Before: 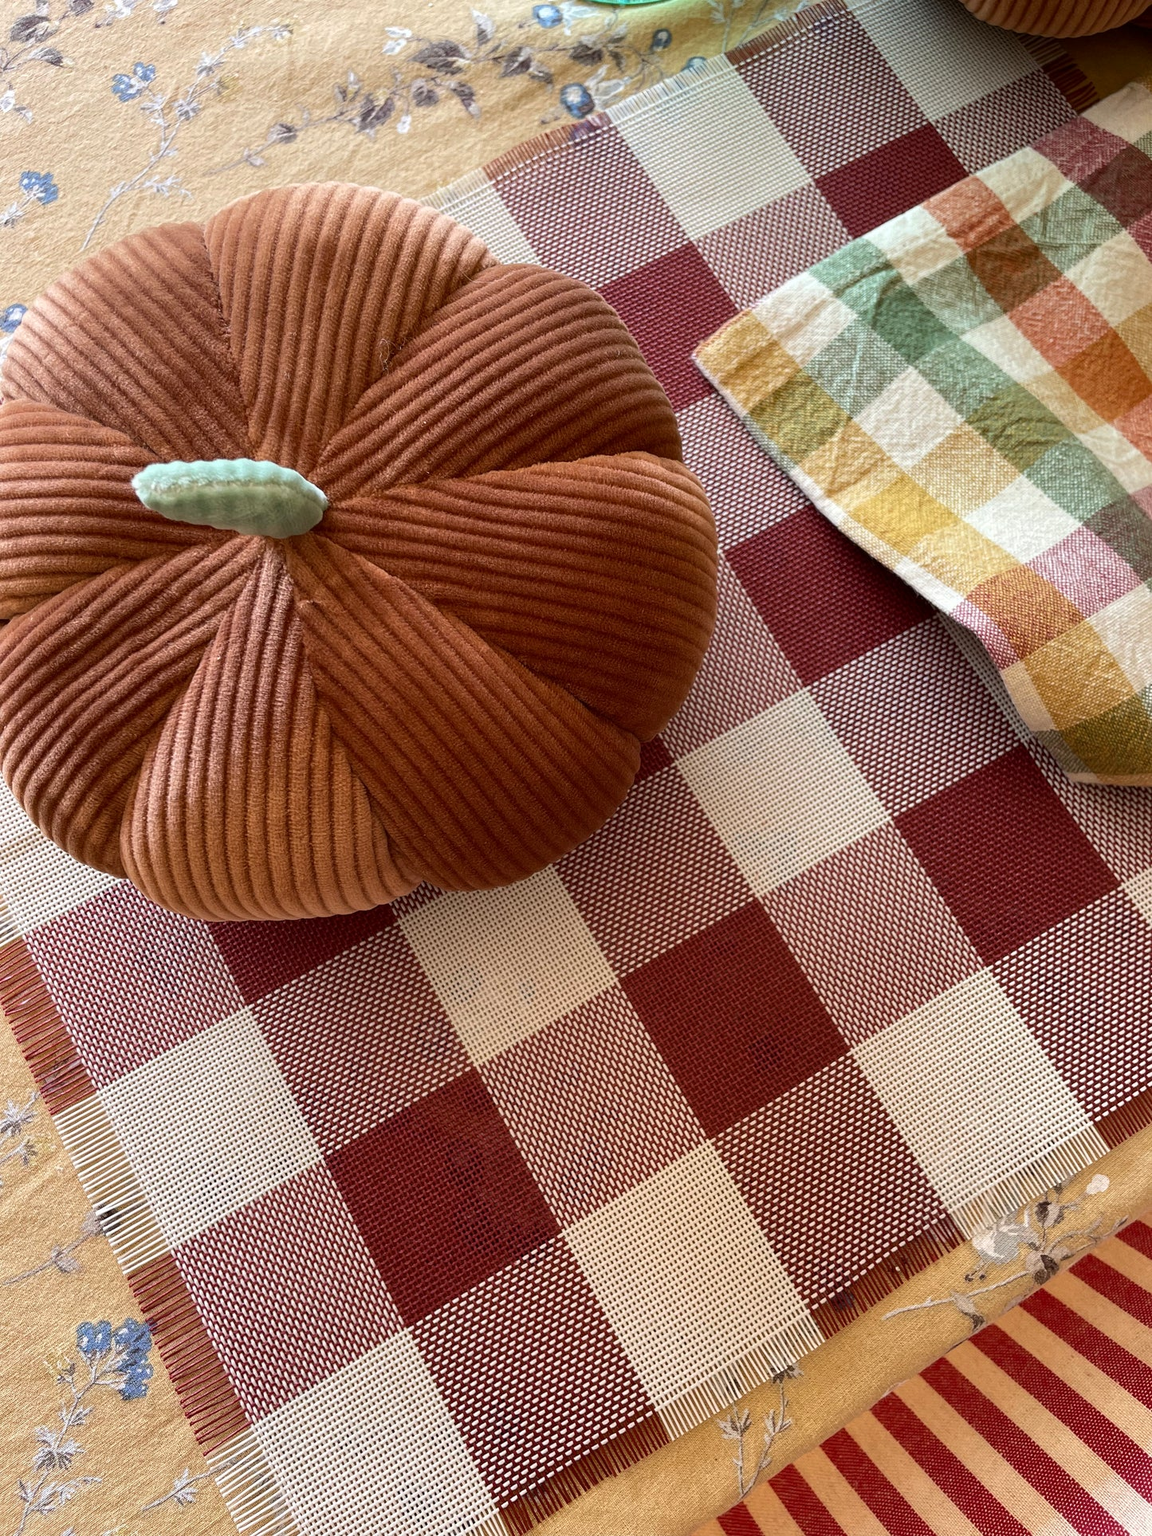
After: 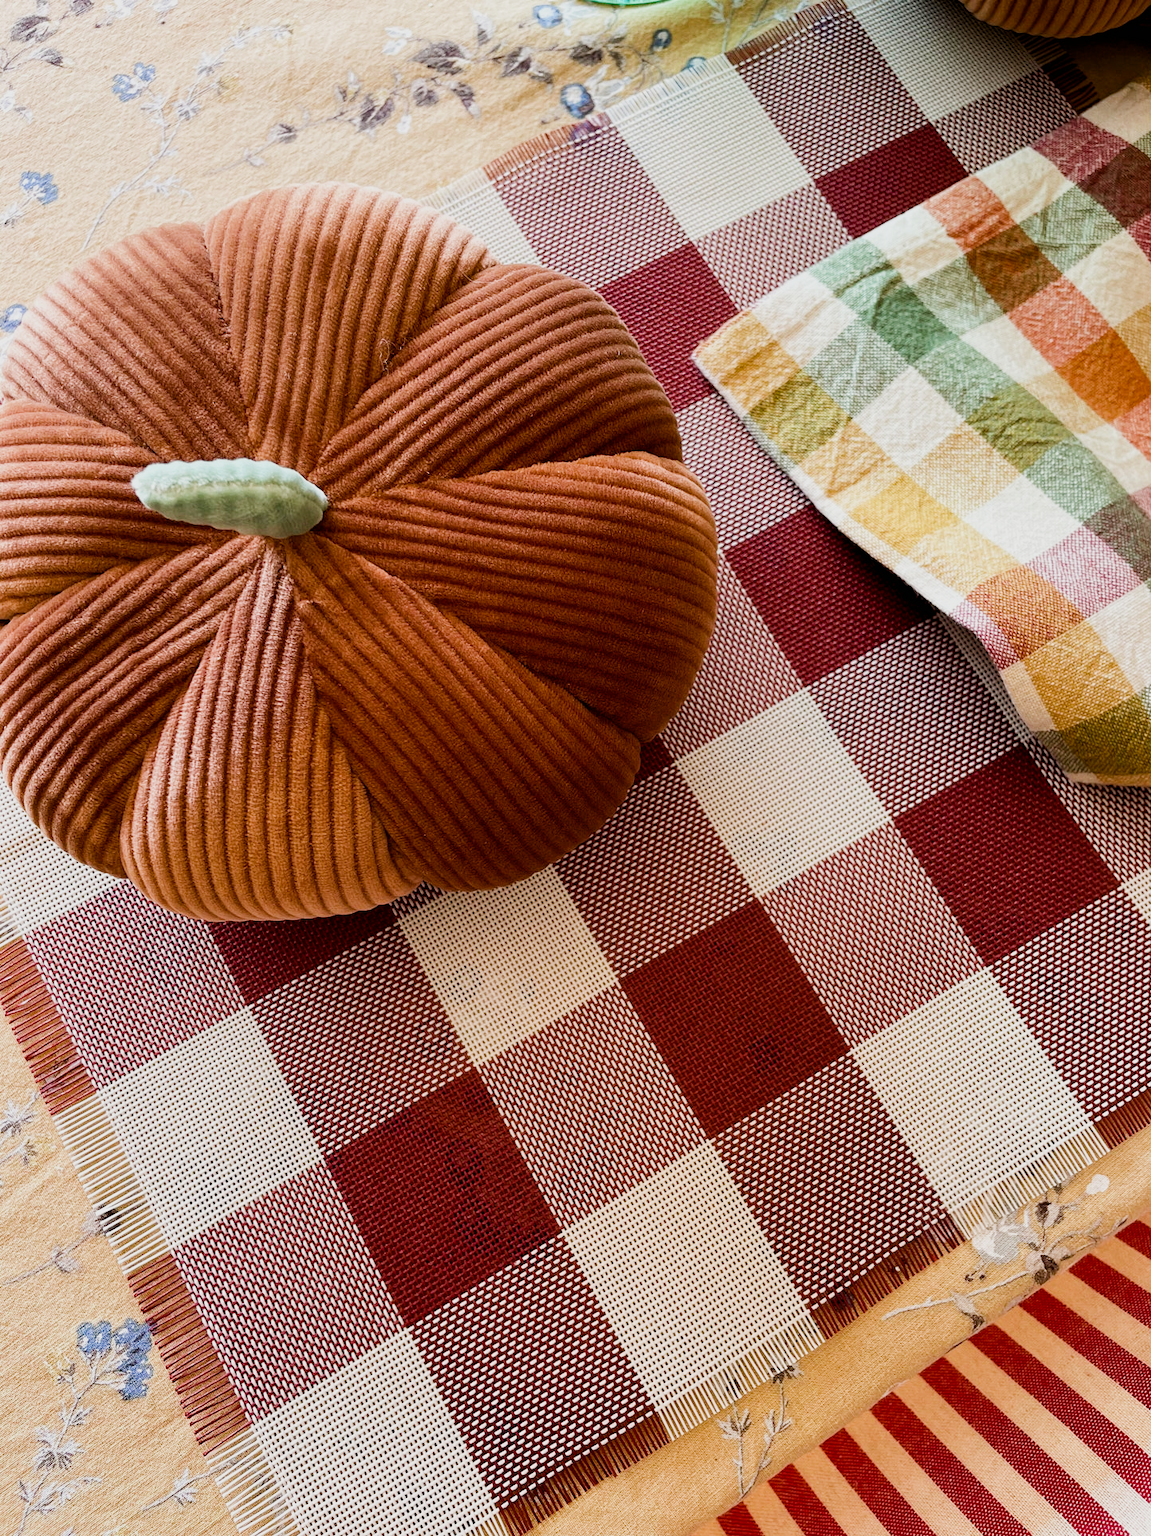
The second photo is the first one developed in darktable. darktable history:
exposure: black level correction 0.003, exposure 0.383 EV, compensate highlight preservation false
sigmoid: on, module defaults
